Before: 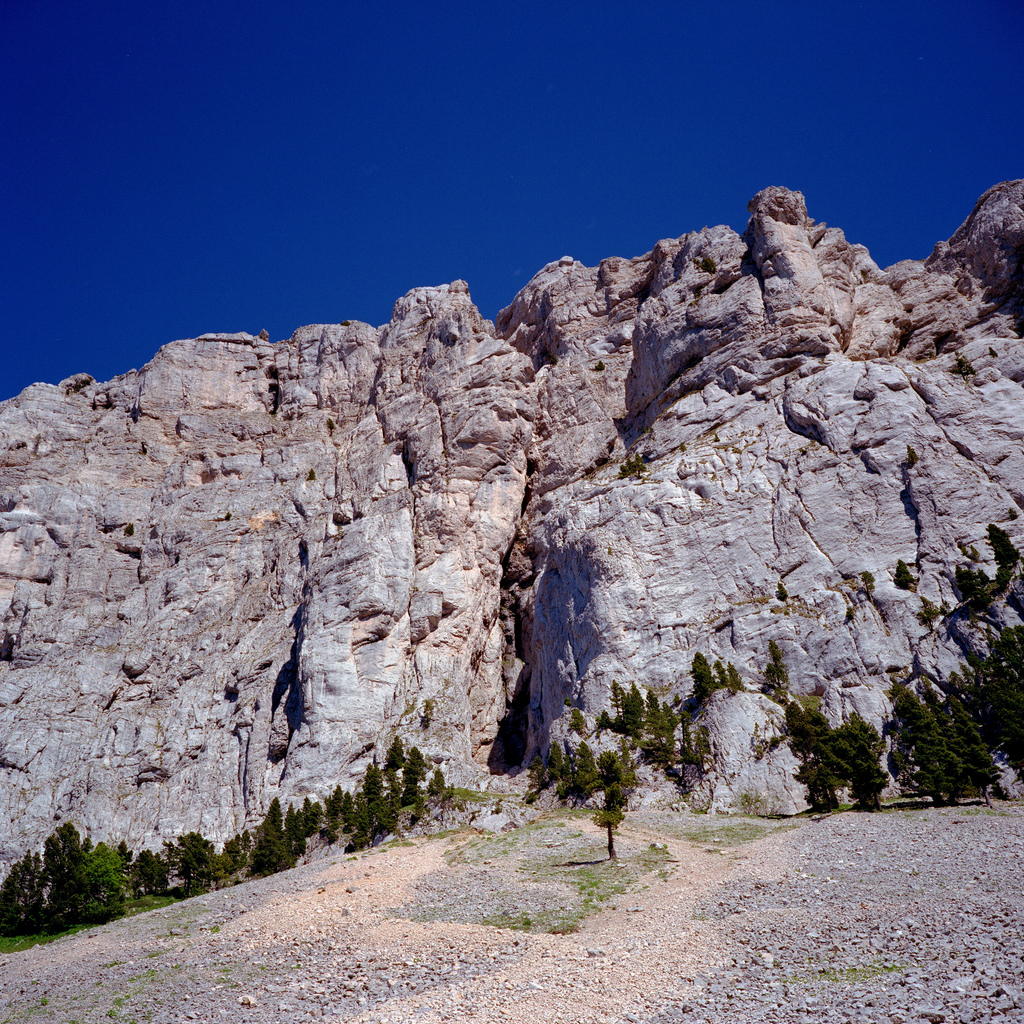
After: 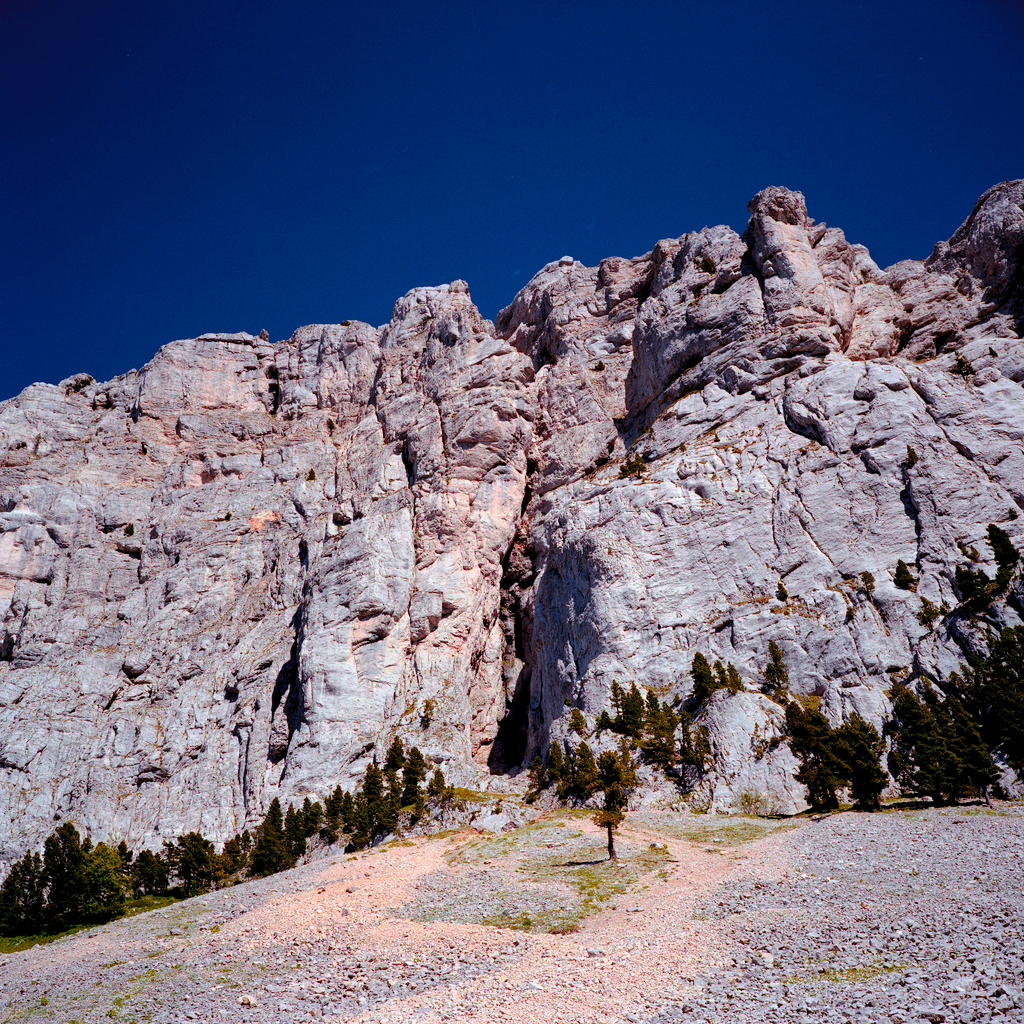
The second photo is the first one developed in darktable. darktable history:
color zones: curves: ch1 [(0.24, 0.634) (0.75, 0.5)]; ch2 [(0.253, 0.437) (0.745, 0.491)], mix 102.12%
tone curve: curves: ch0 [(0.021, 0) (0.104, 0.052) (0.496, 0.526) (0.737, 0.783) (1, 1)], color space Lab, linked channels, preserve colors none
